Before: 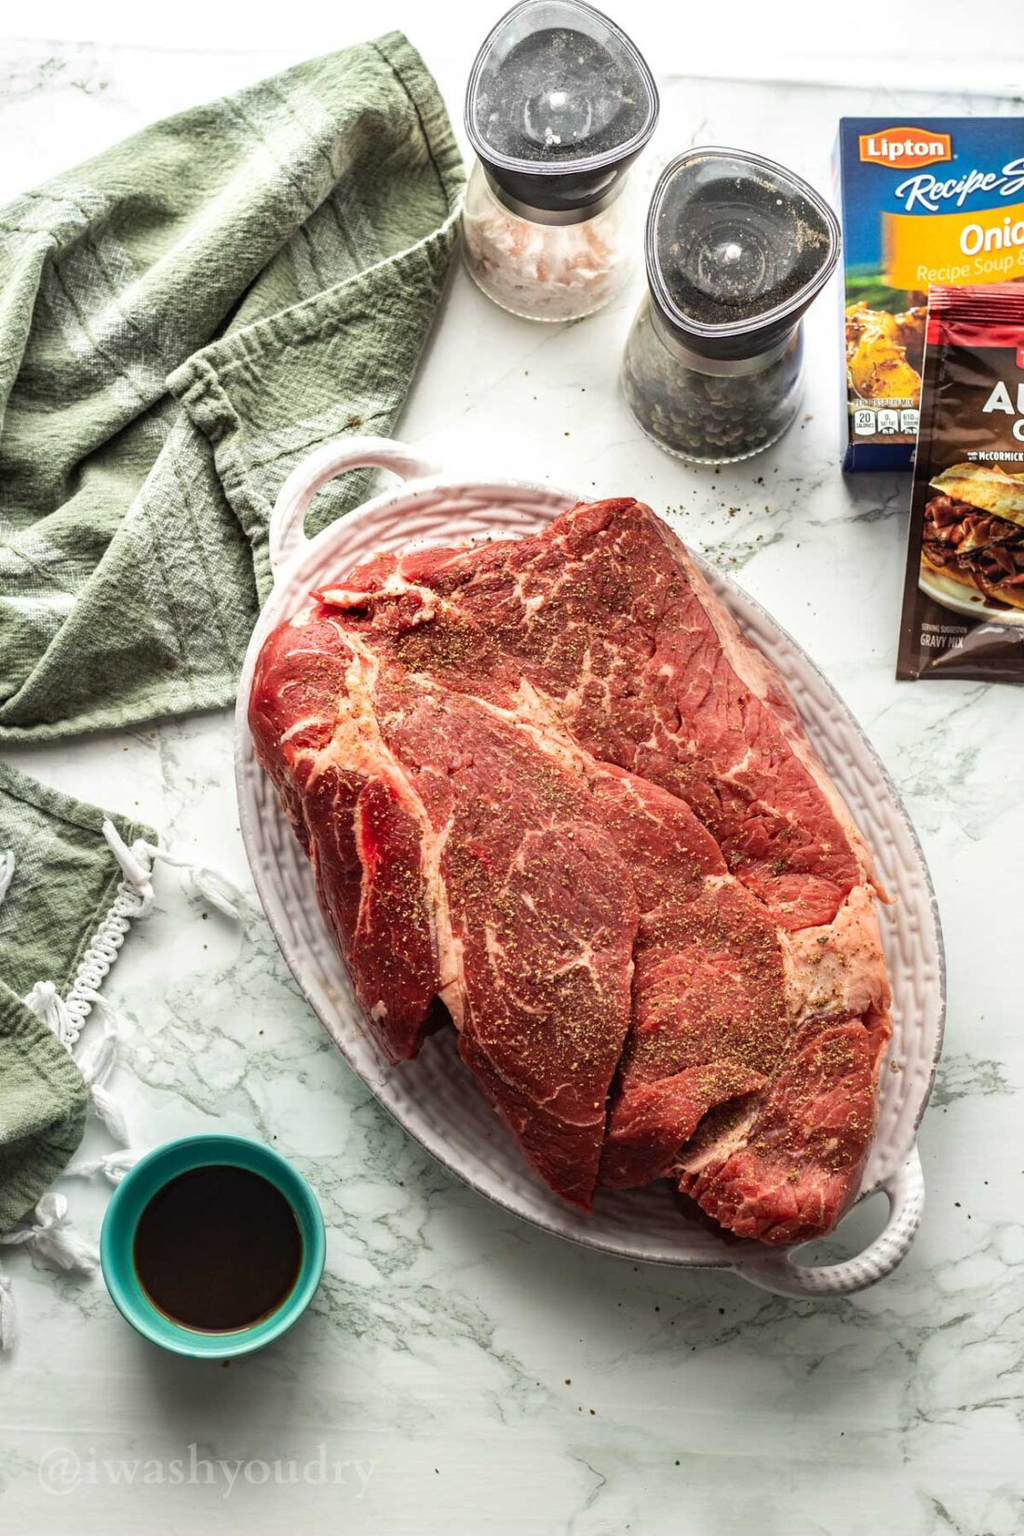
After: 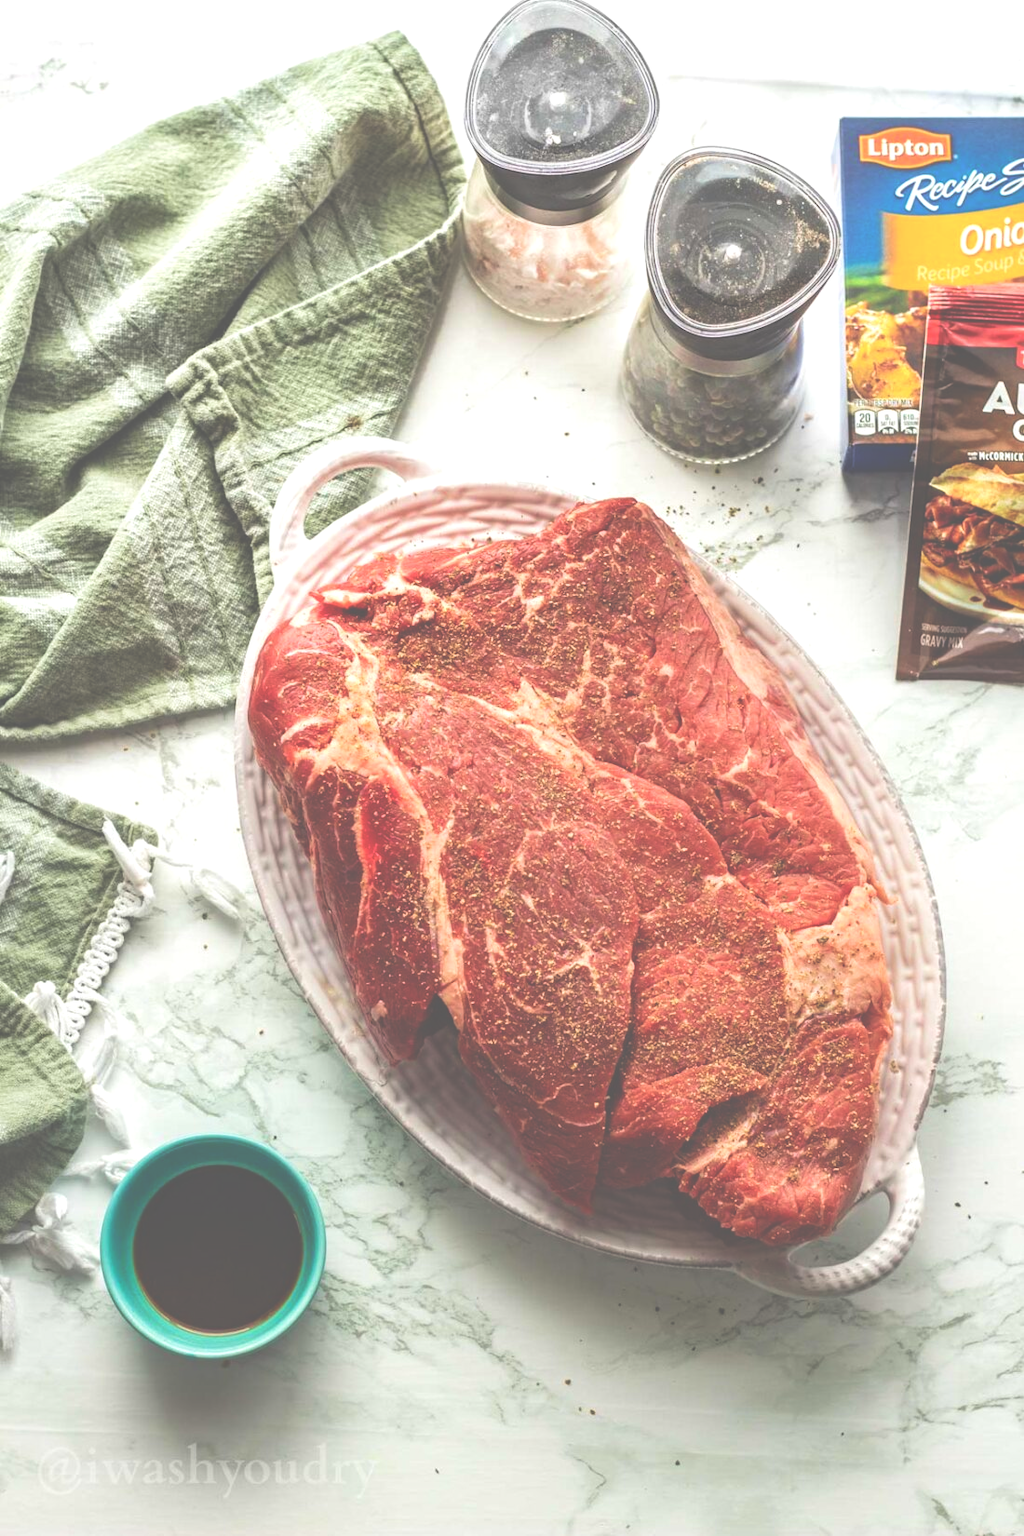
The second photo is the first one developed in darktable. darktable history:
white balance: emerald 1
velvia: on, module defaults
exposure: black level correction -0.071, exposure 0.5 EV, compensate highlight preservation false
rotate and perspective: automatic cropping original format, crop left 0, crop top 0
color balance rgb: contrast -10%
